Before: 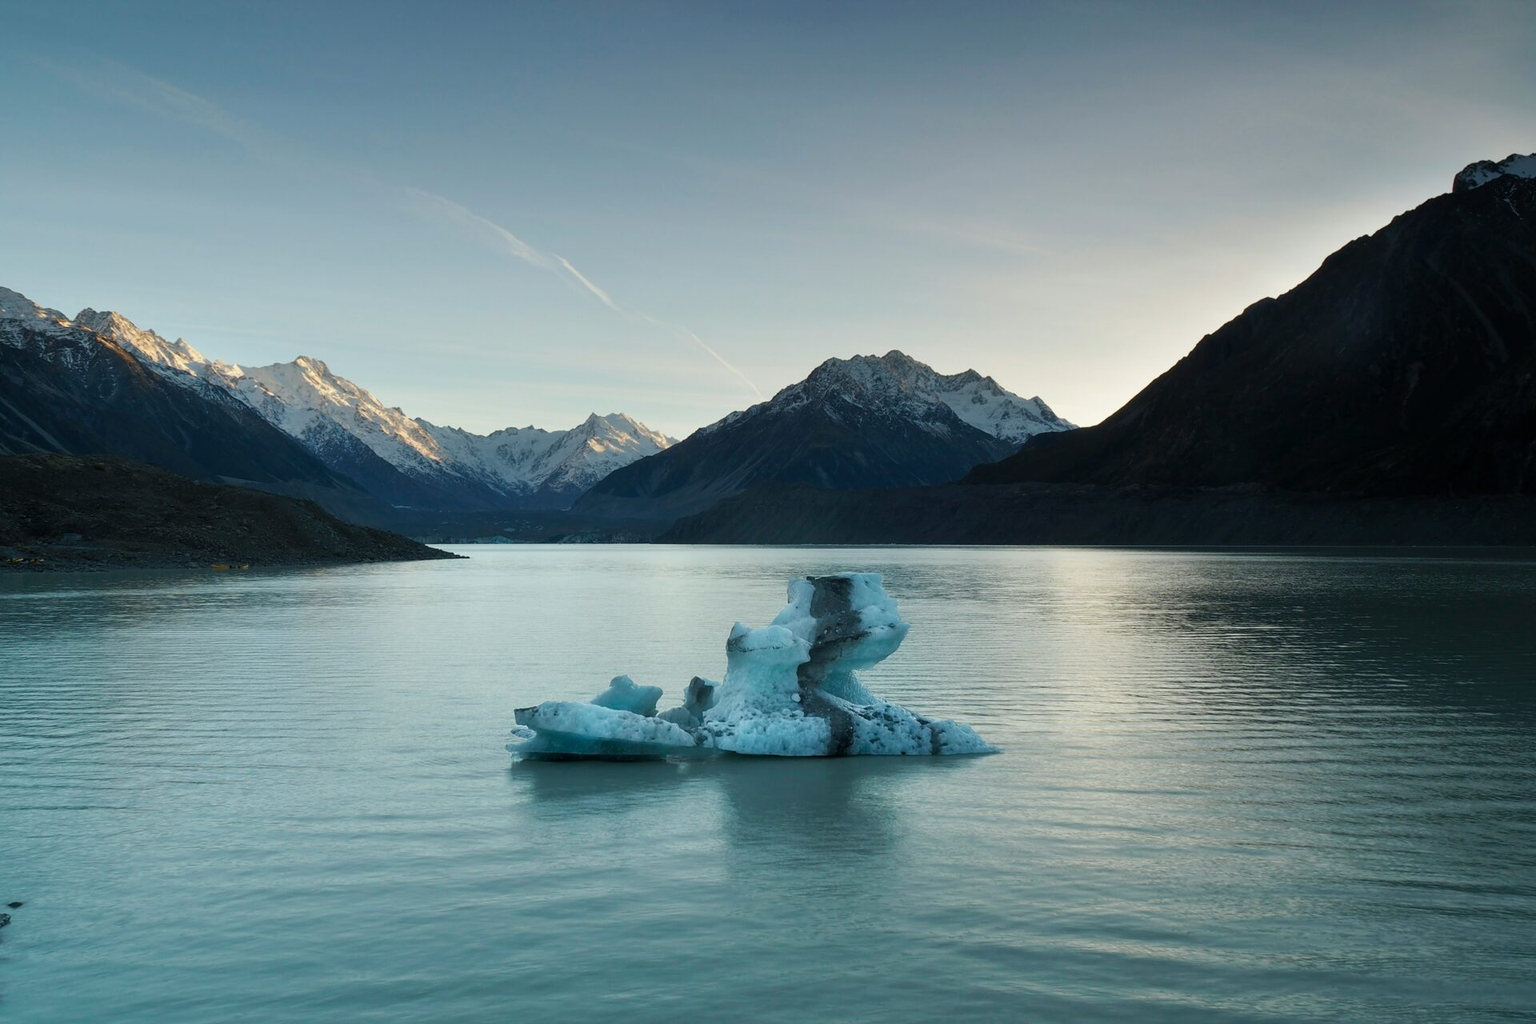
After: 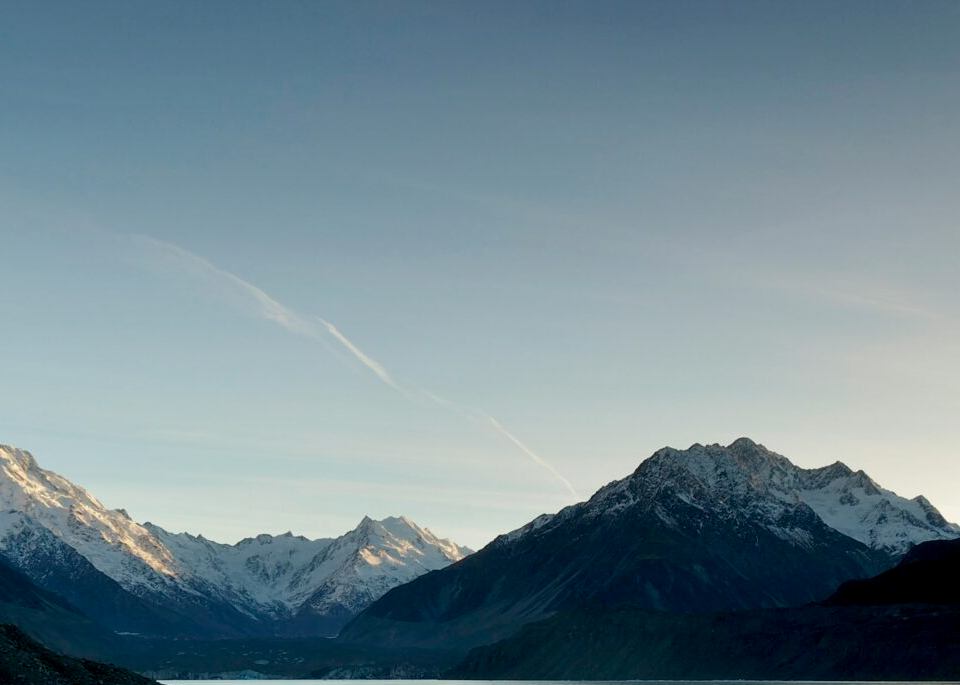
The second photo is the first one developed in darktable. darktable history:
crop: left 19.556%, right 30.401%, bottom 46.458%
color balance rgb: perceptual saturation grading › global saturation -3%
exposure: black level correction 0.009, exposure 0.014 EV, compensate highlight preservation false
